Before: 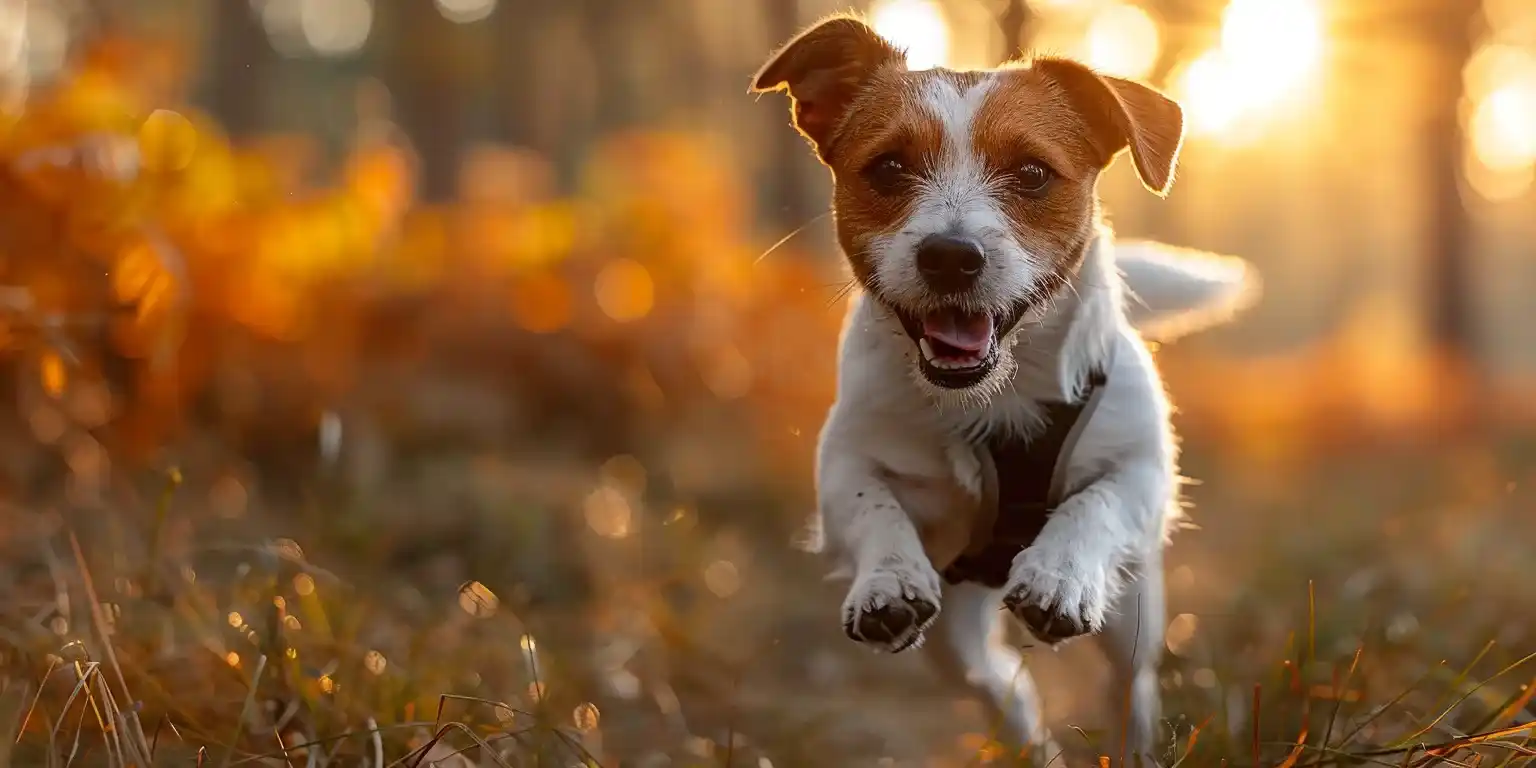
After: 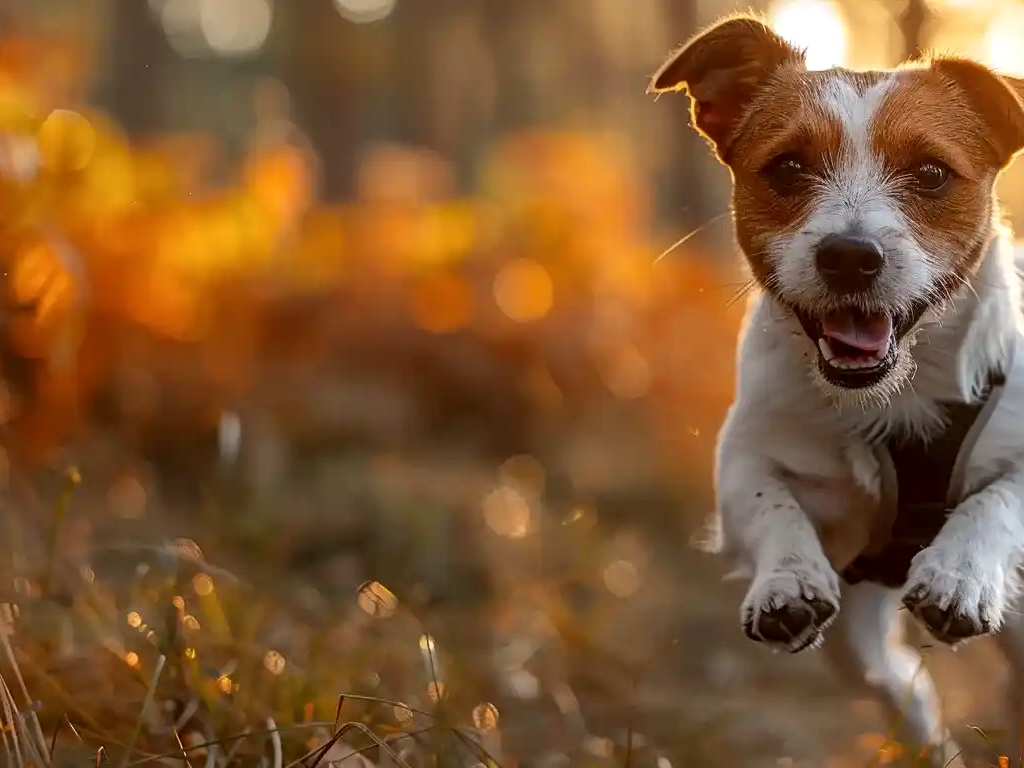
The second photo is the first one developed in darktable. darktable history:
local contrast: highlights 100%, shadows 100%, detail 120%, midtone range 0.2
crop and rotate: left 6.617%, right 26.717%
